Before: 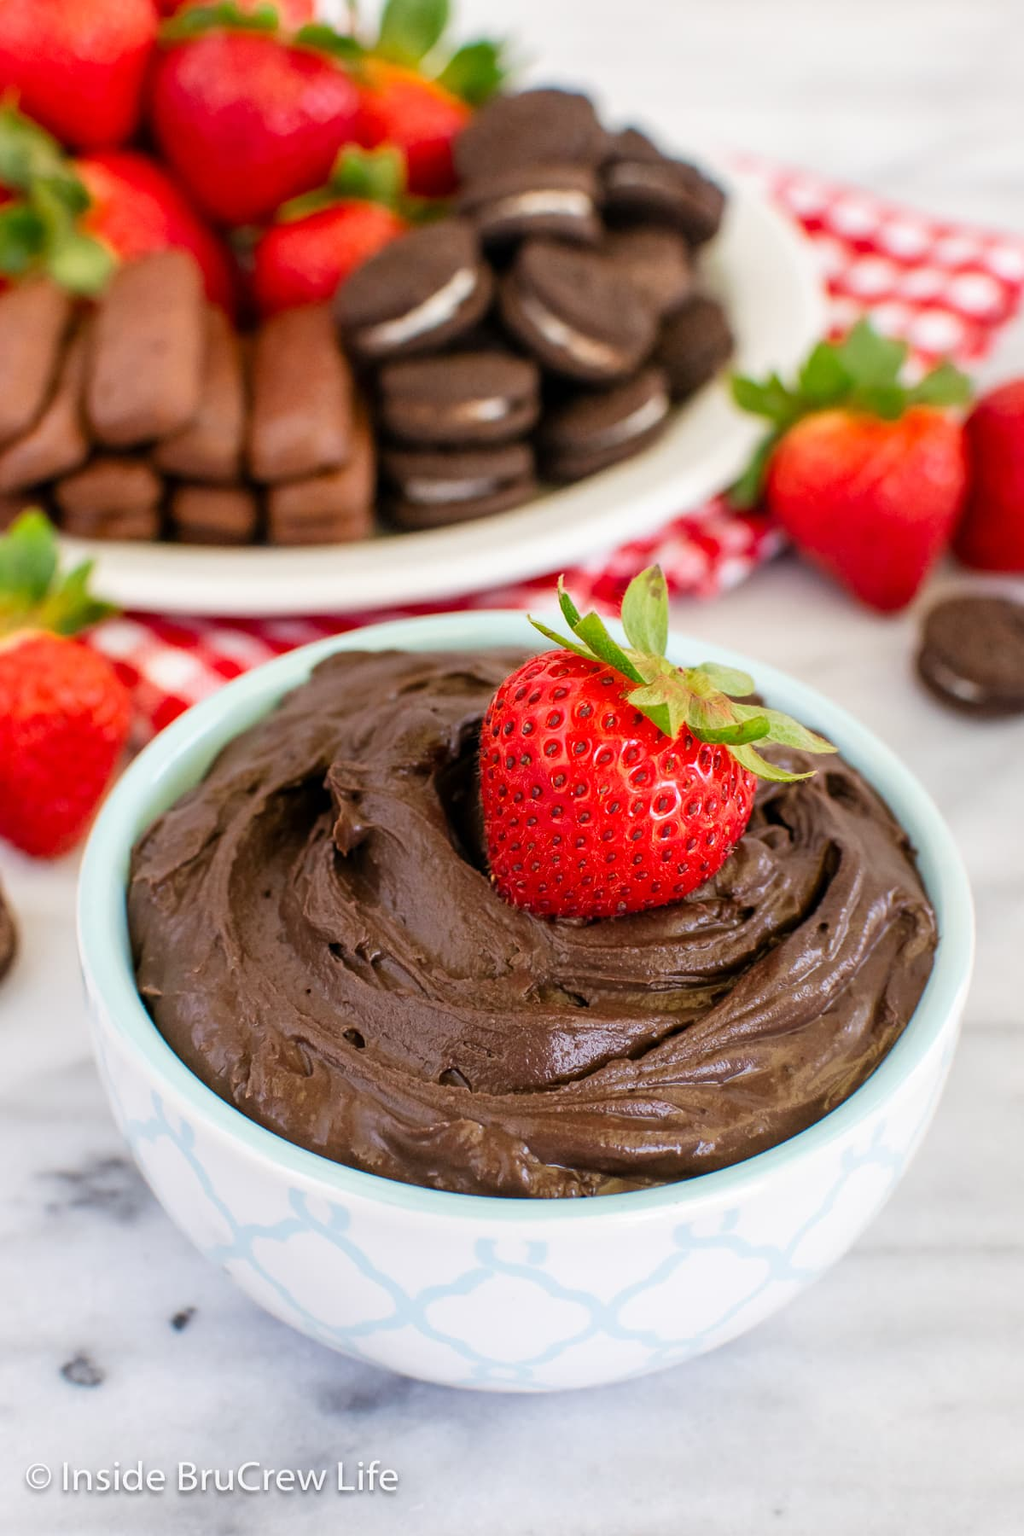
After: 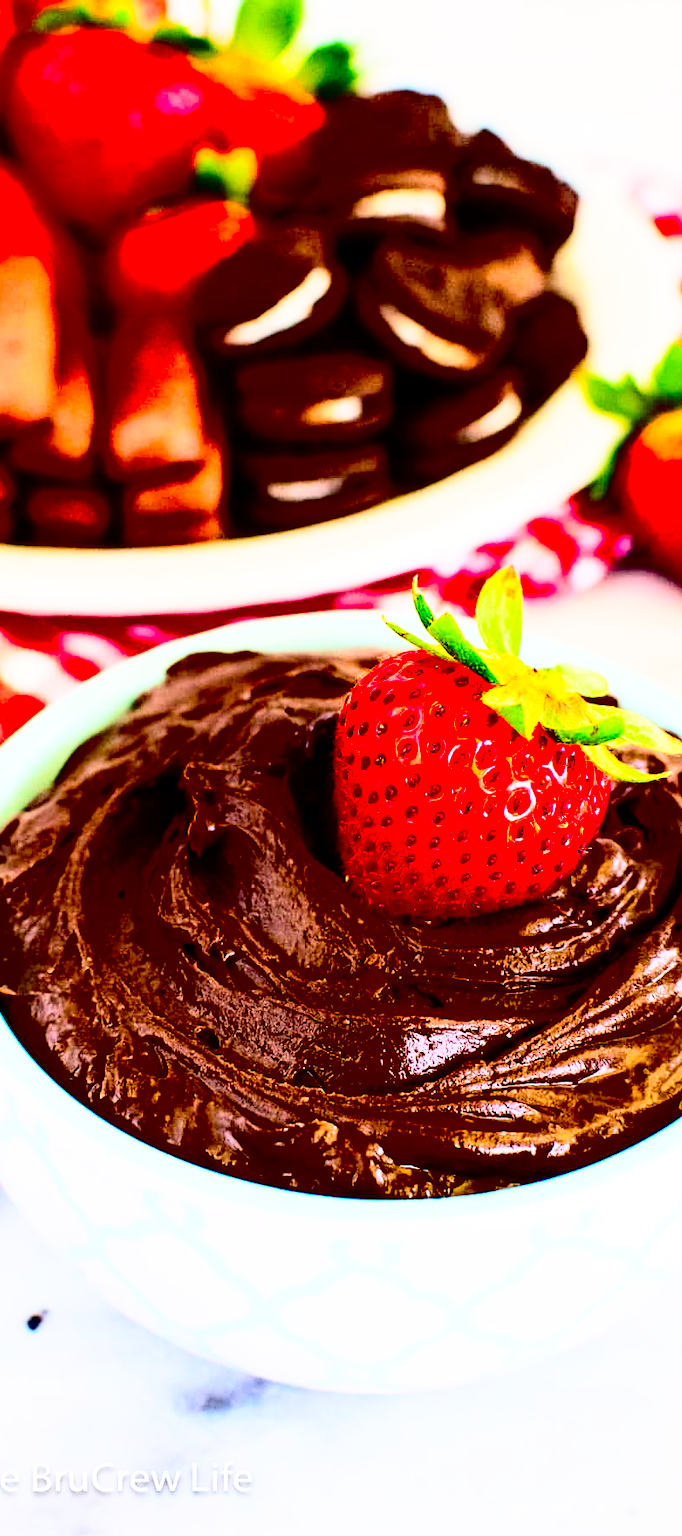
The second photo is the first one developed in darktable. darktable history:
contrast brightness saturation: contrast 0.77, brightness -1, saturation 1
base curve: curves: ch0 [(0, 0) (0.04, 0.03) (0.133, 0.232) (0.448, 0.748) (0.843, 0.968) (1, 1)], preserve colors none
crop and rotate: left 14.292%, right 19.041%
